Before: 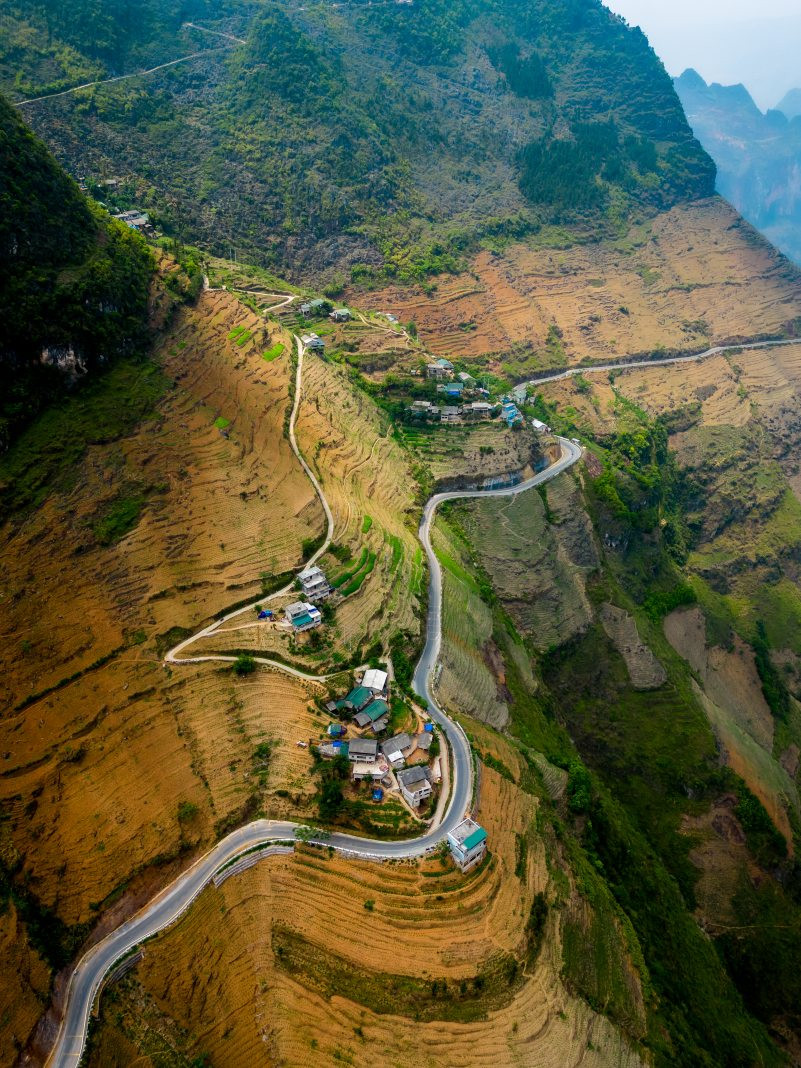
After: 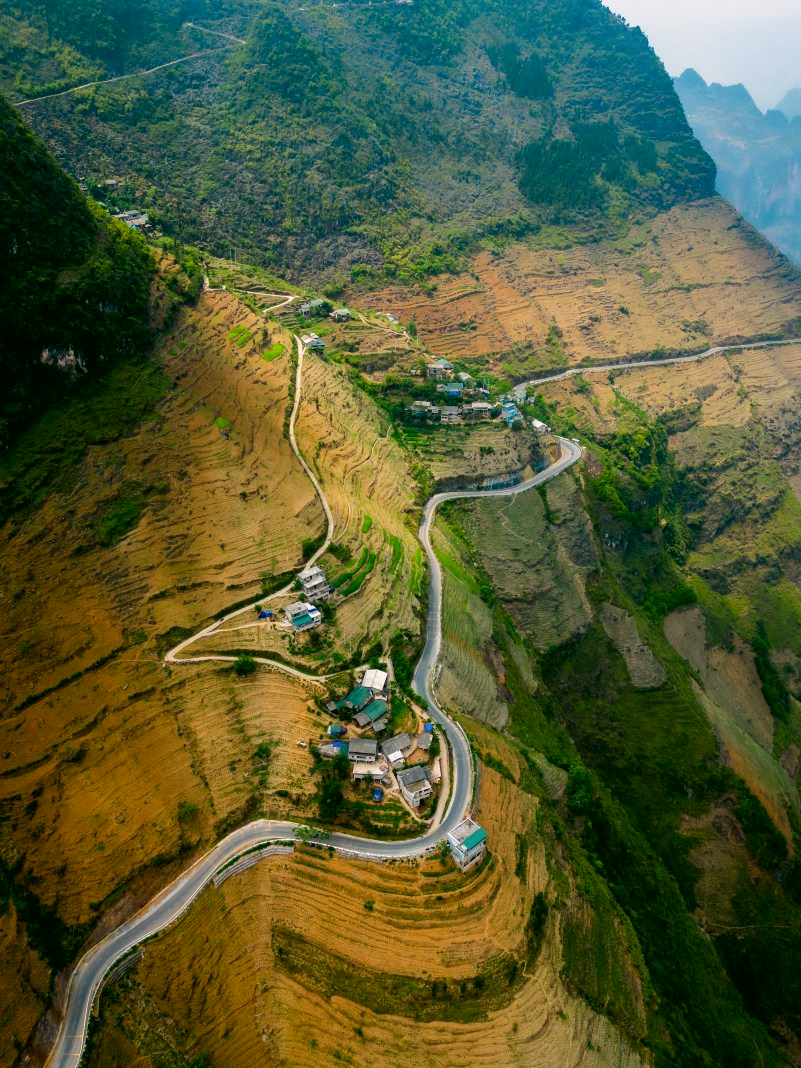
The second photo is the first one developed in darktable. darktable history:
color correction: highlights a* 4.02, highlights b* 4.93, shadows a* -8.04, shadows b* 4.95
